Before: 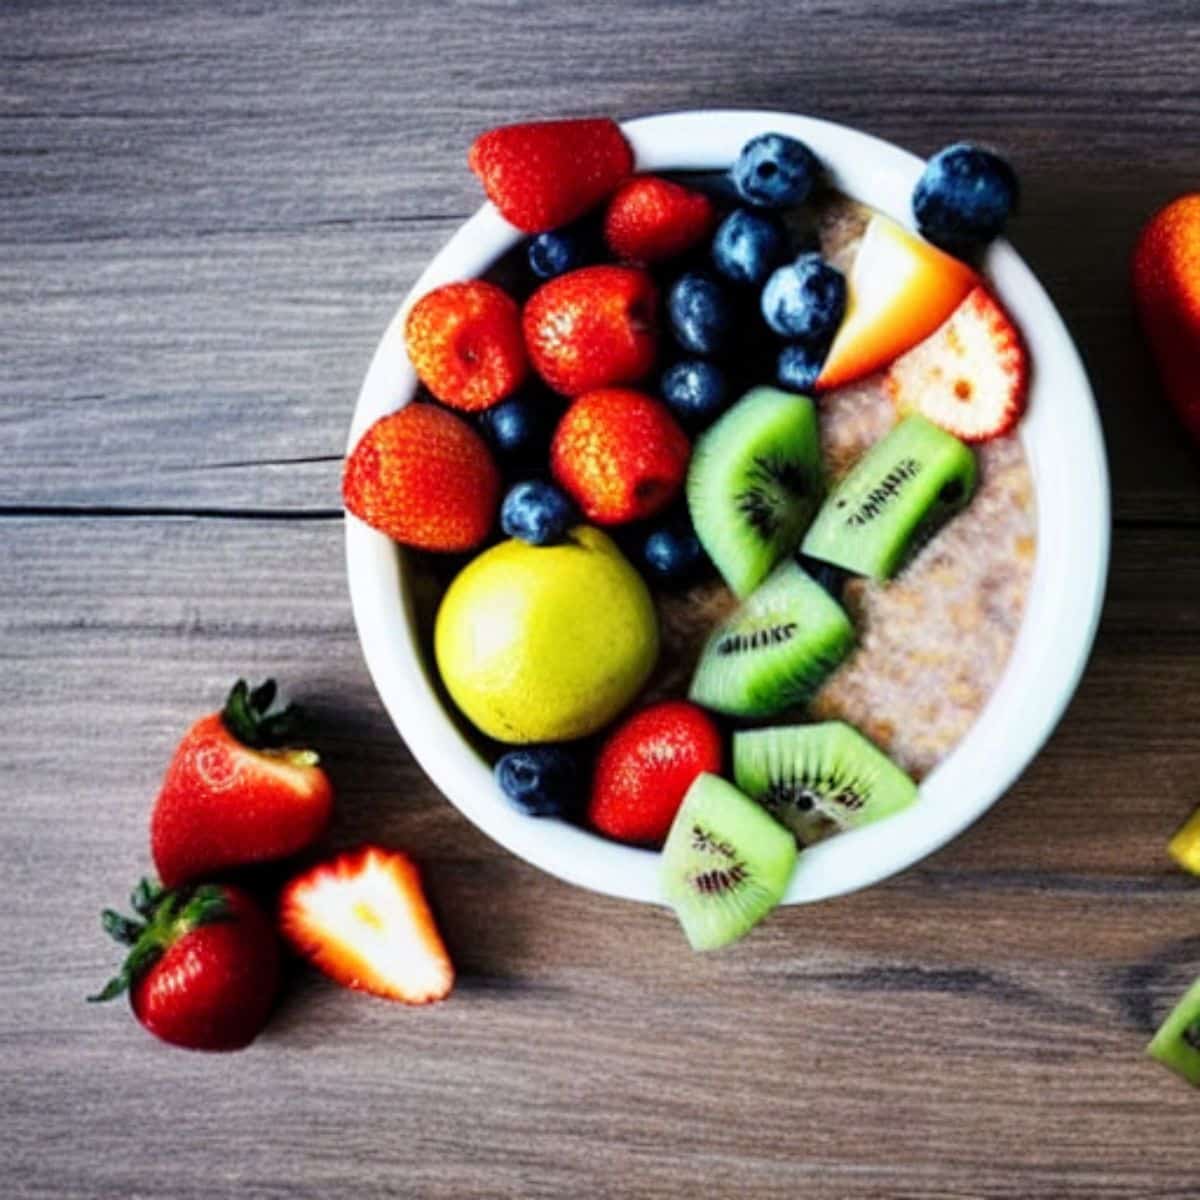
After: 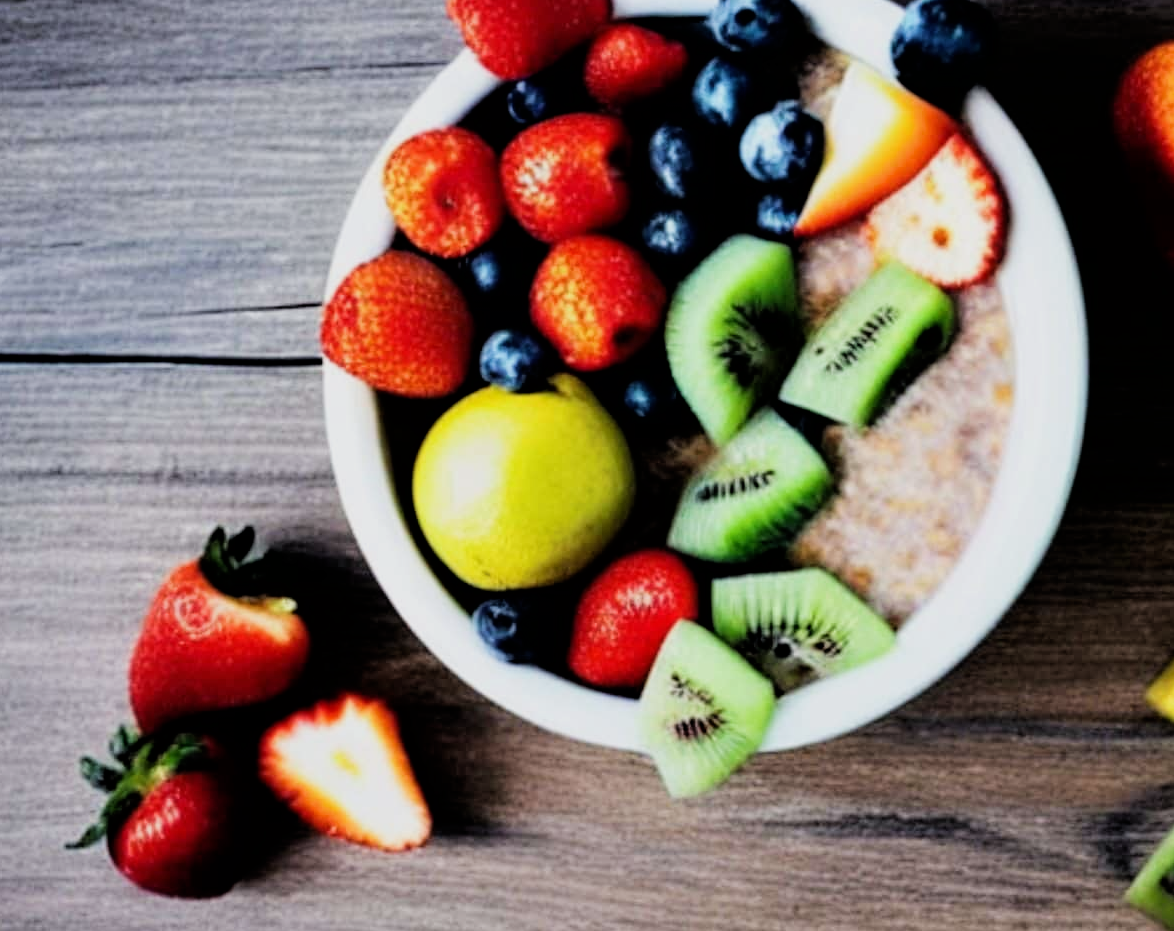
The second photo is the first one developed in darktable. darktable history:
crop and rotate: left 1.878%, top 12.831%, right 0.278%, bottom 9.505%
filmic rgb: black relative exposure -5.11 EV, white relative exposure 3.49 EV, hardness 3.18, contrast 1.198, highlights saturation mix -49.95%
